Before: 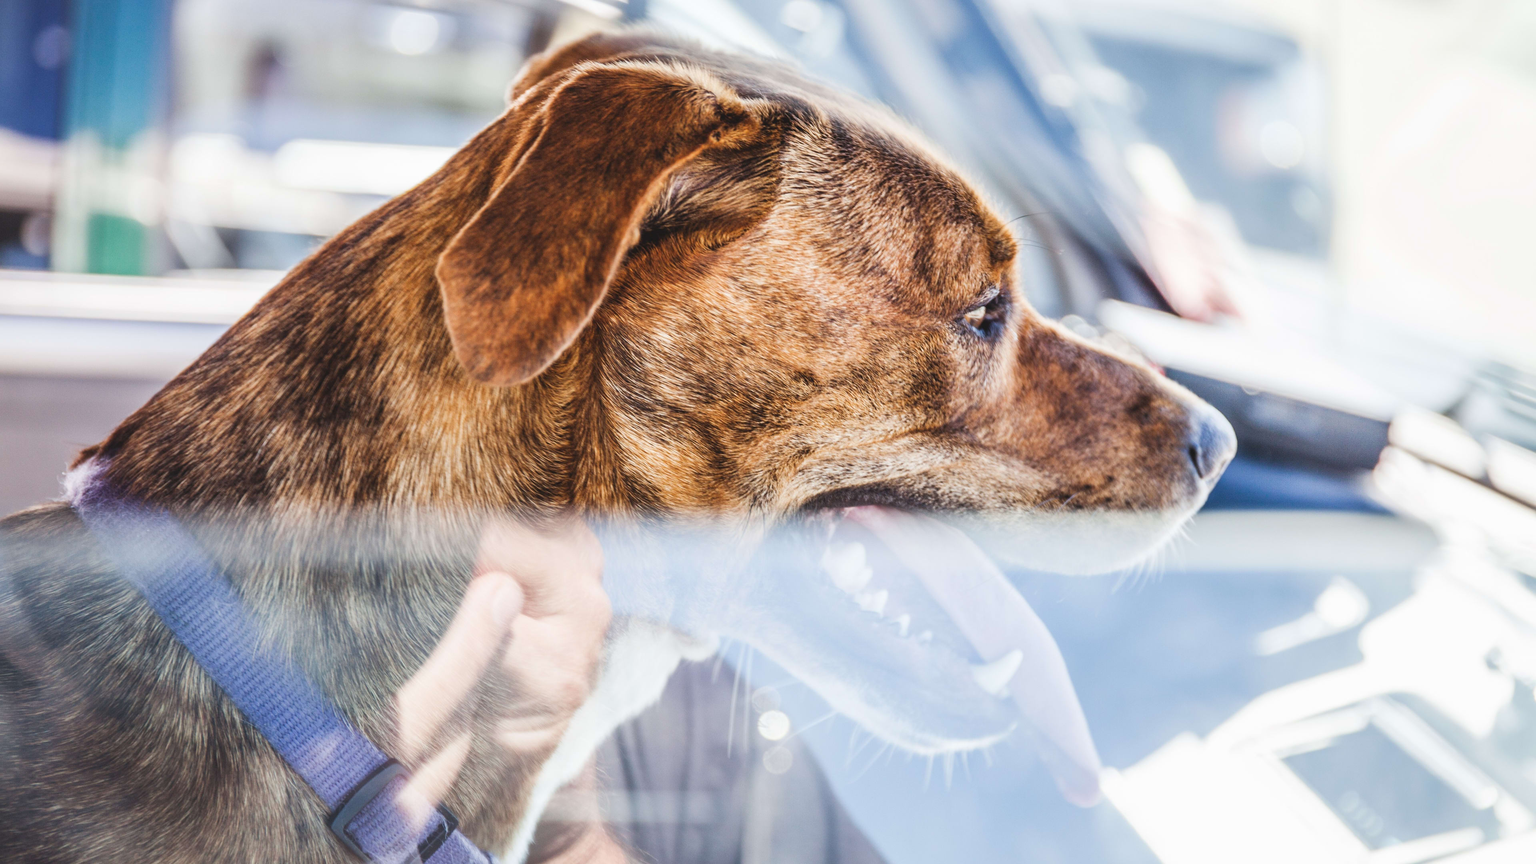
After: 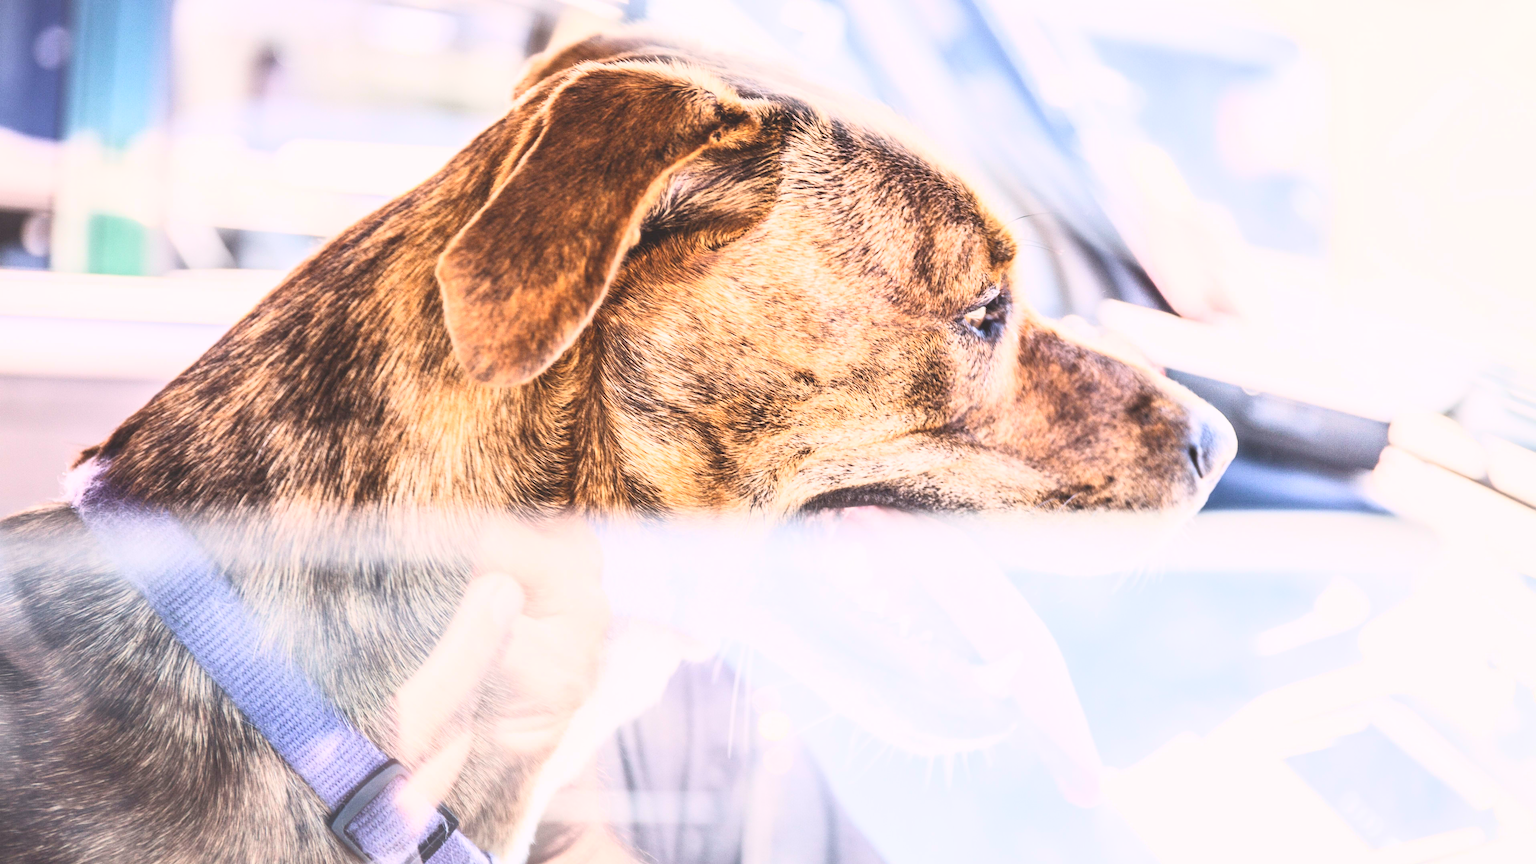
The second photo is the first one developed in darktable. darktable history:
color calibration: output R [1.063, -0.012, -0.003, 0], output B [-0.079, 0.047, 1, 0], gray › normalize channels true, illuminant same as pipeline (D50), adaptation XYZ, x 0.345, y 0.357, temperature 5010.24 K, gamut compression 0.019
contrast brightness saturation: contrast 0.395, brightness 0.542
